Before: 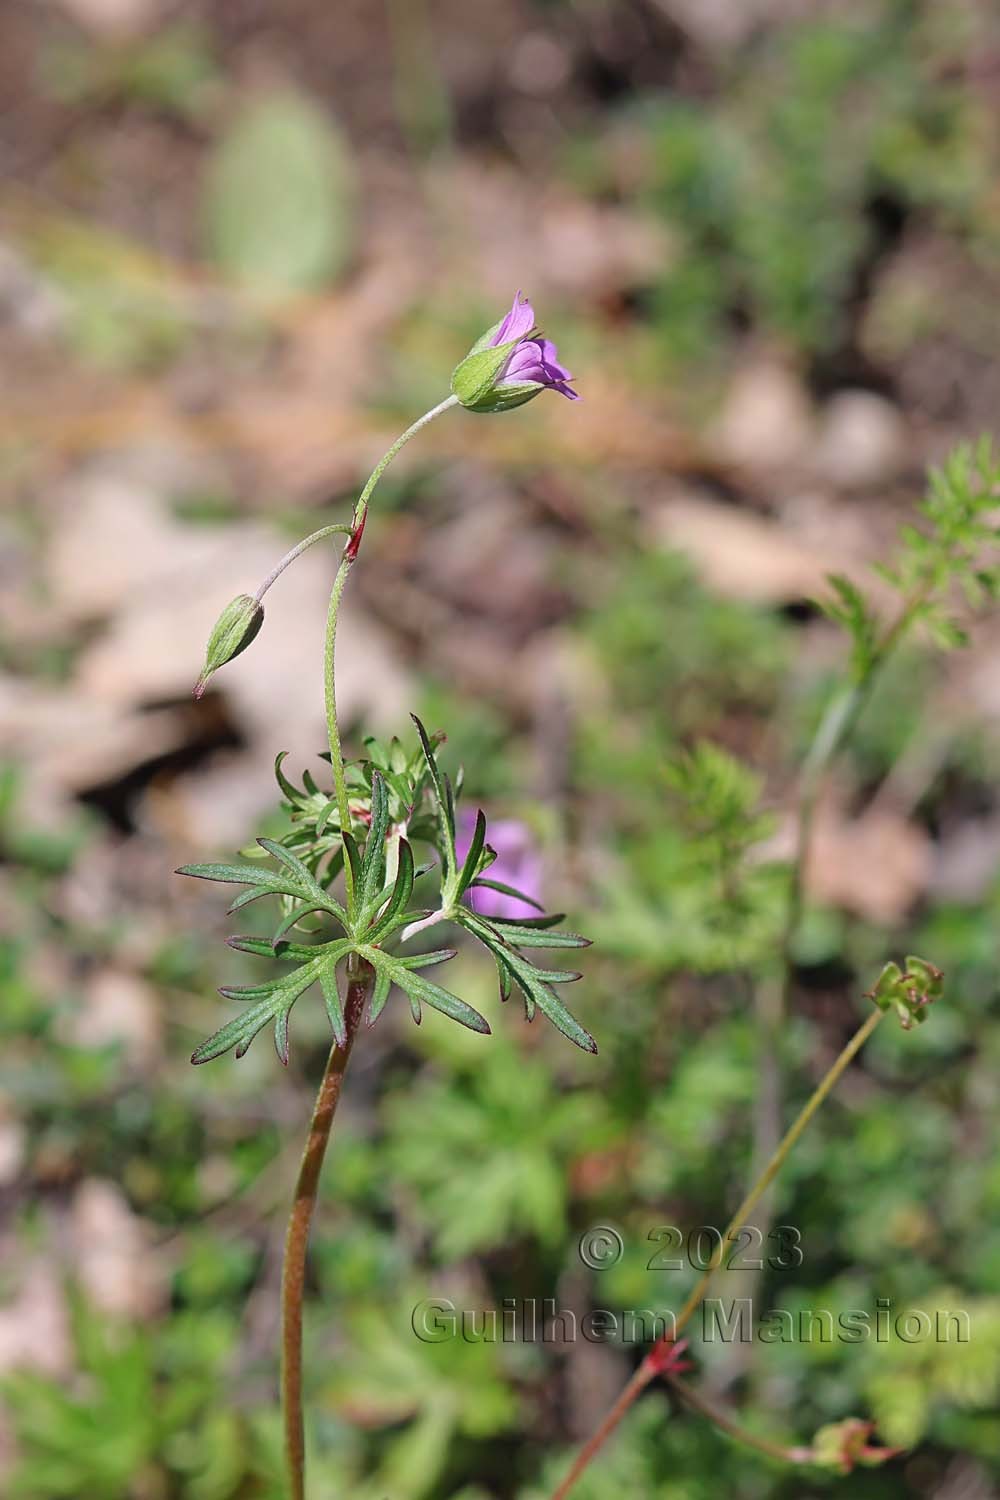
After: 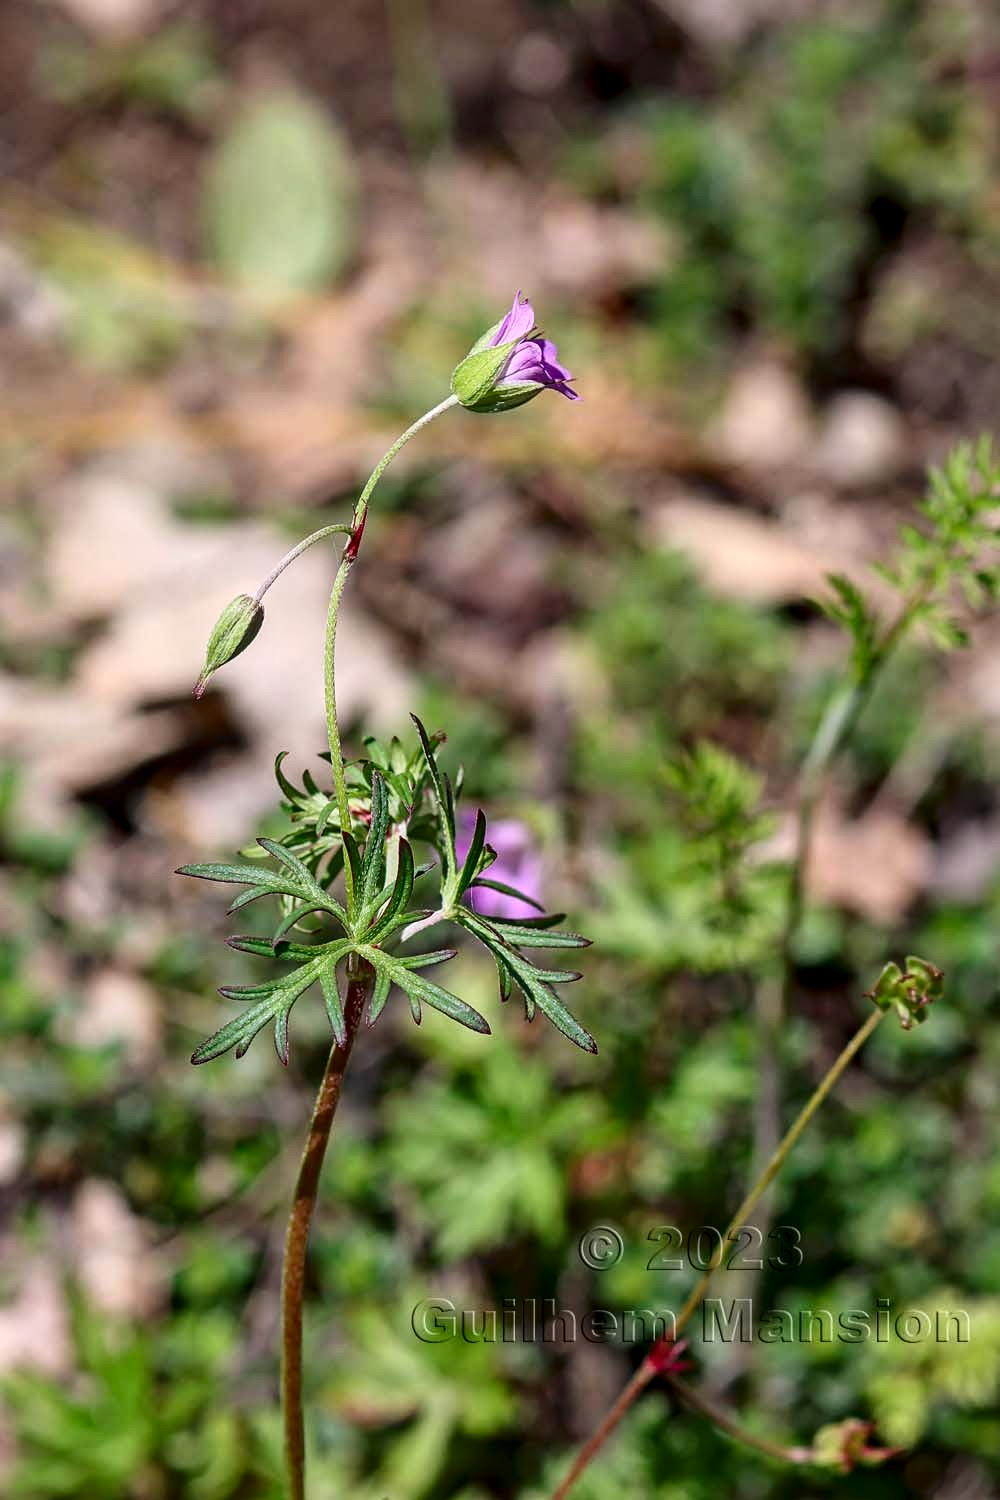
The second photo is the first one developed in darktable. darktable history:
local contrast: on, module defaults
contrast brightness saturation: contrast 0.2, brightness -0.103, saturation 0.098
